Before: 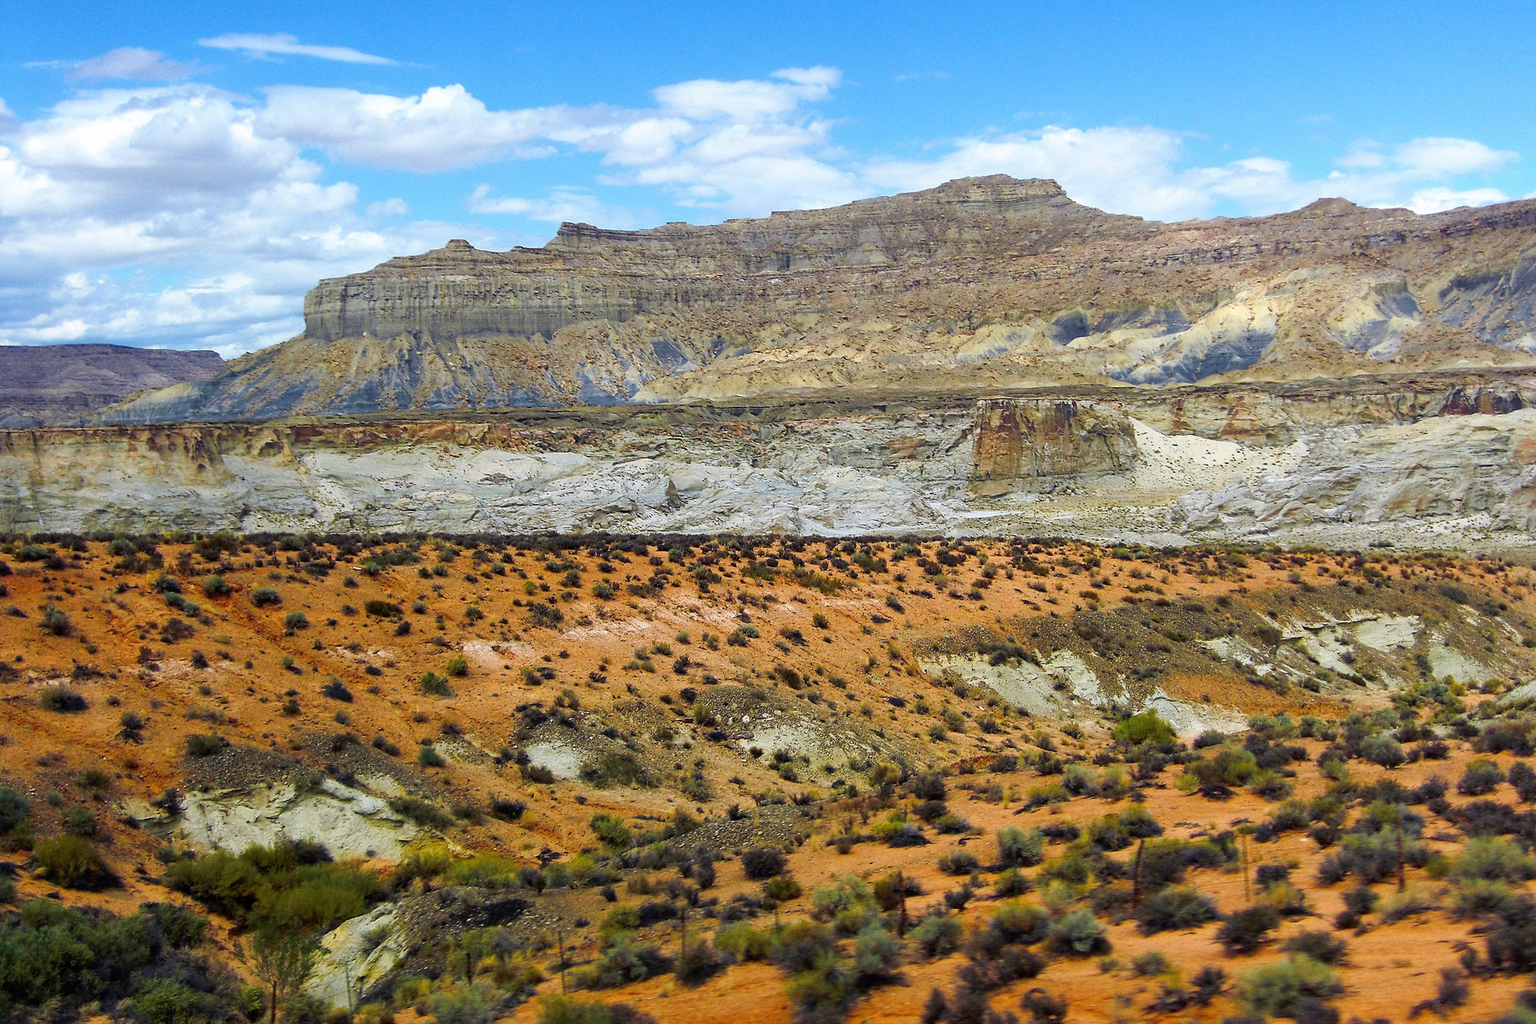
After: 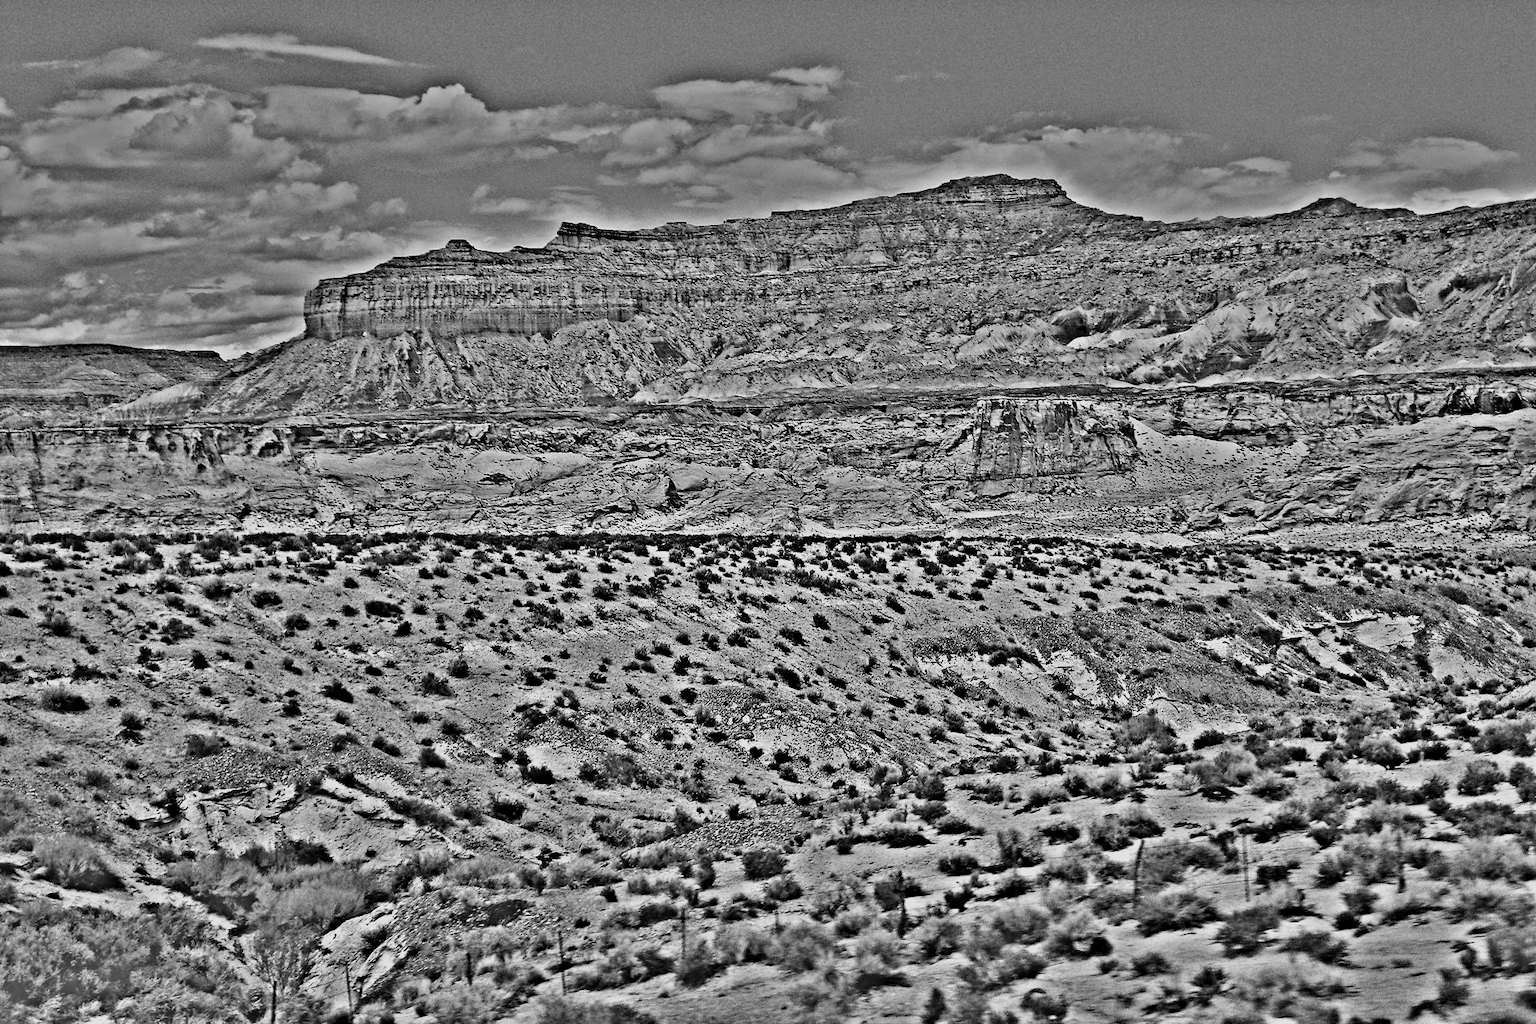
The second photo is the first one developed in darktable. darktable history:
highpass: on, module defaults
filmic rgb: black relative exposure -7.5 EV, white relative exposure 5 EV, hardness 3.31, contrast 1.3, contrast in shadows safe
